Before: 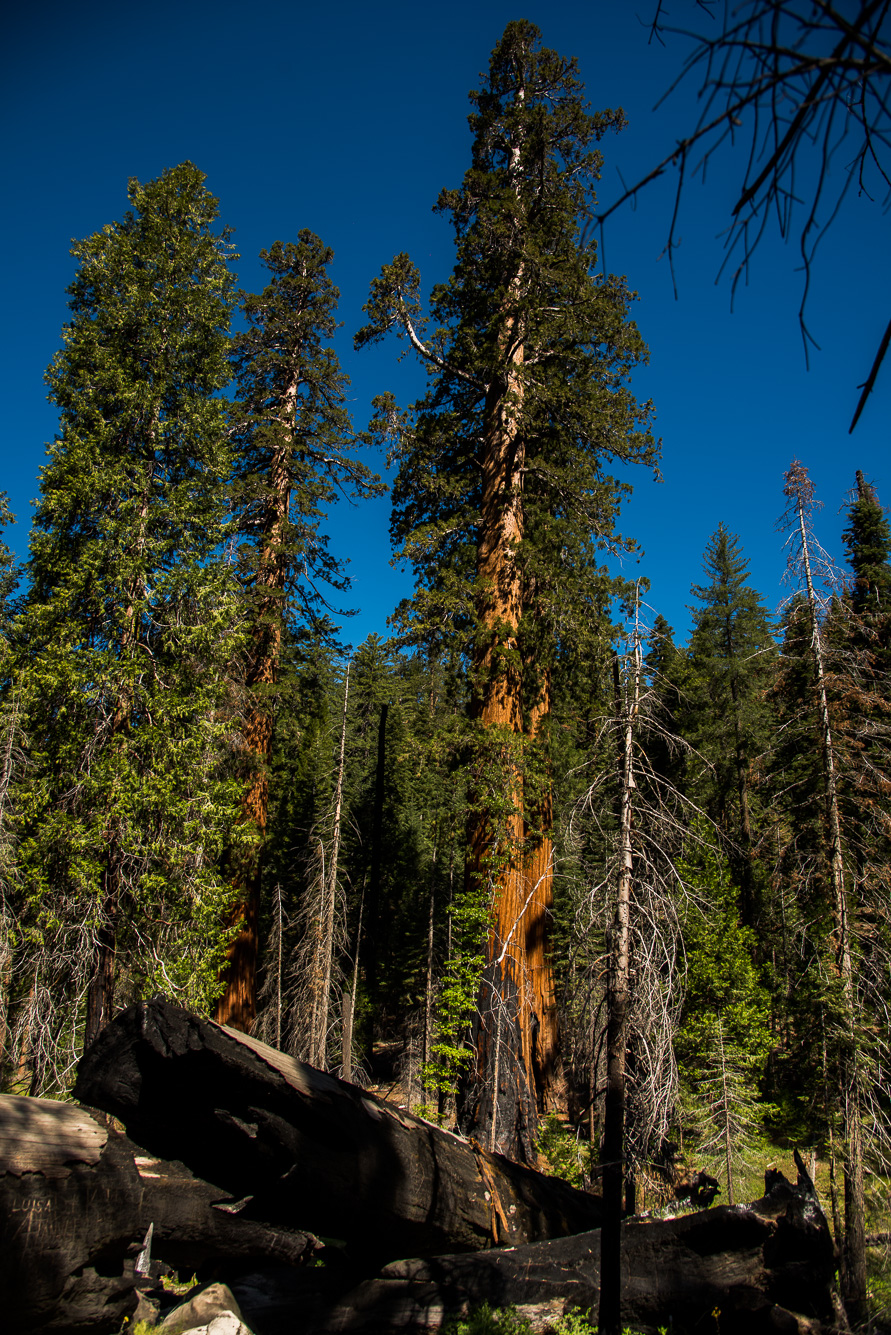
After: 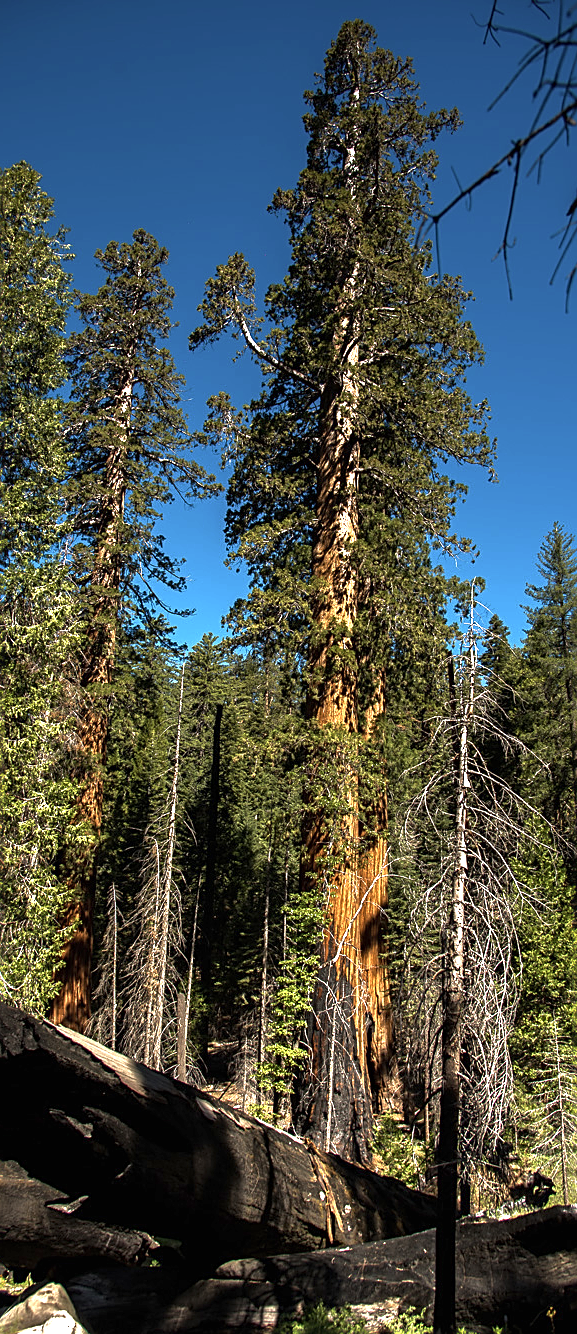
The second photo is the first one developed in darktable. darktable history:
sharpen: on, module defaults
tone equalizer: -8 EV -0.001 EV, -7 EV 0.003 EV, -6 EV -0.004 EV, -5 EV -0.014 EV, -4 EV -0.067 EV, -3 EV -0.197 EV, -2 EV -0.246 EV, -1 EV 0.104 EV, +0 EV 0.283 EV, edges refinement/feathering 500, mask exposure compensation -1.57 EV, preserve details no
exposure: black level correction 0, exposure 1.199 EV, compensate highlight preservation false
contrast brightness saturation: saturation -0.175
crop and rotate: left 18.608%, right 16.53%
